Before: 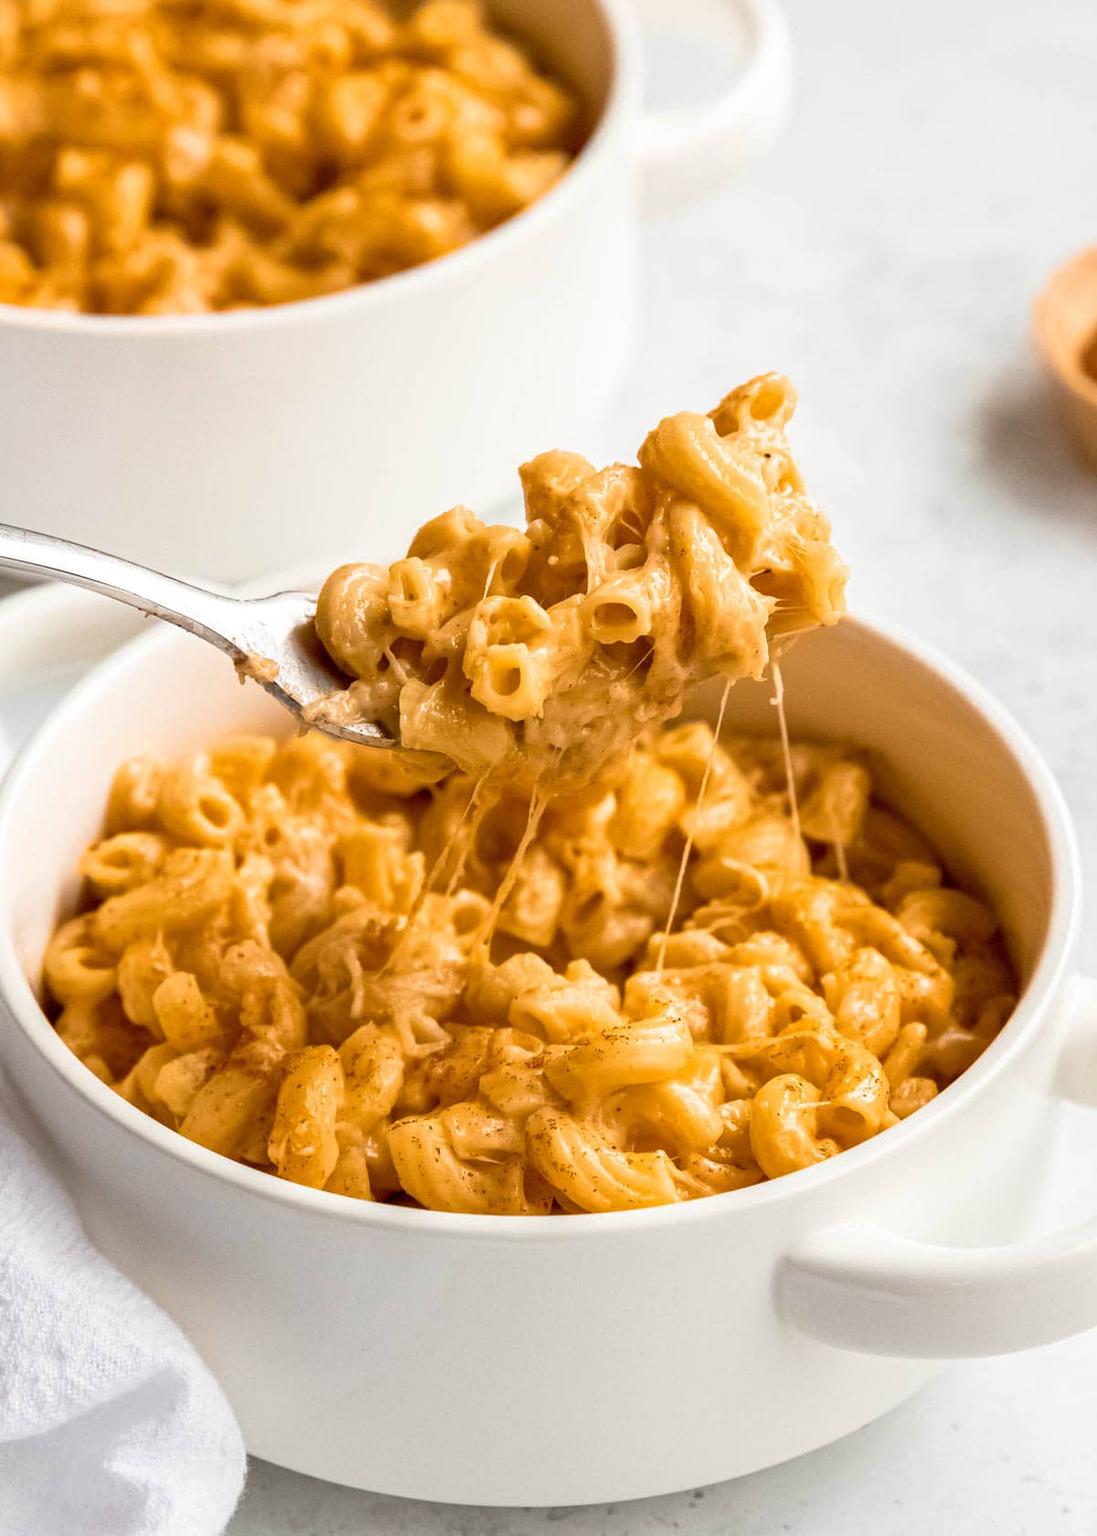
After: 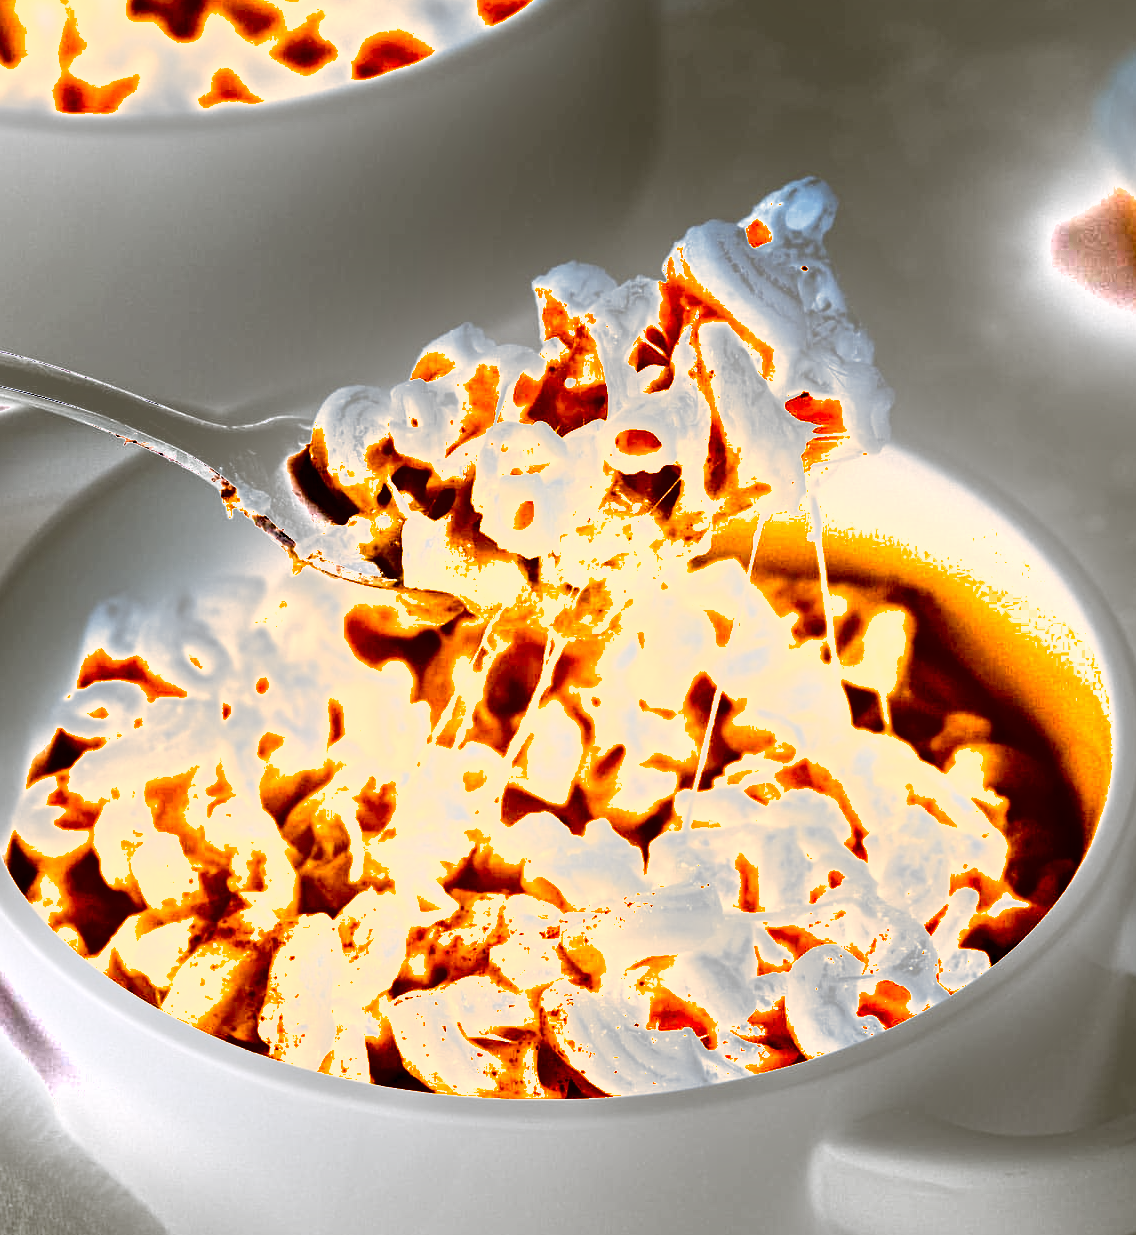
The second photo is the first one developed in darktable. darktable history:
color calibration: illuminant as shot in camera, x 0.37, y 0.382, temperature 4318.94 K
shadows and highlights: low approximation 0.01, soften with gaussian
crop and rotate: left 2.999%, top 13.749%, right 2.269%, bottom 12.698%
exposure: black level correction 0, exposure 1.991 EV, compensate highlight preservation false
